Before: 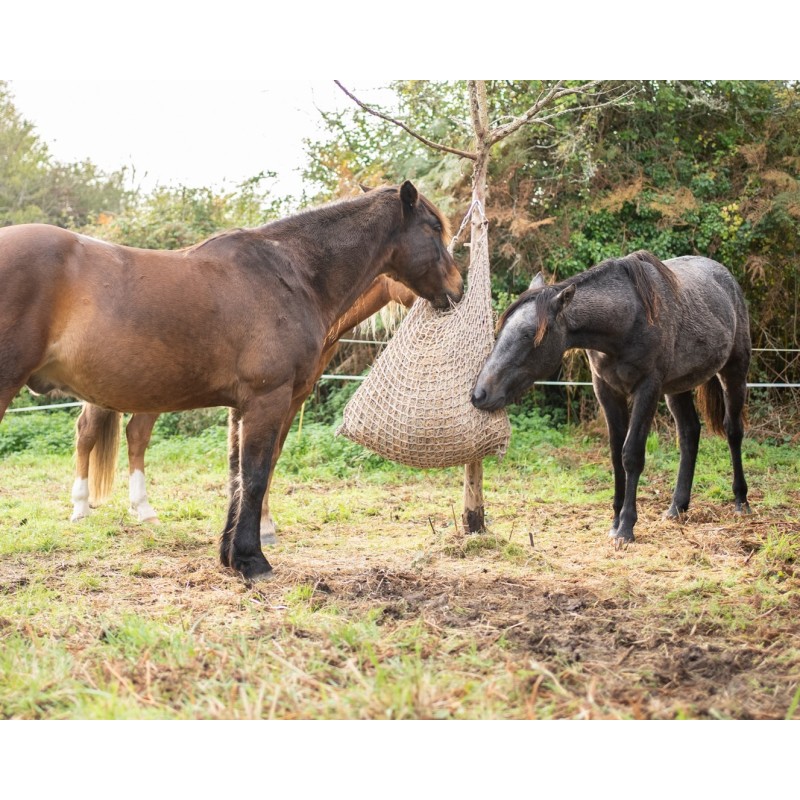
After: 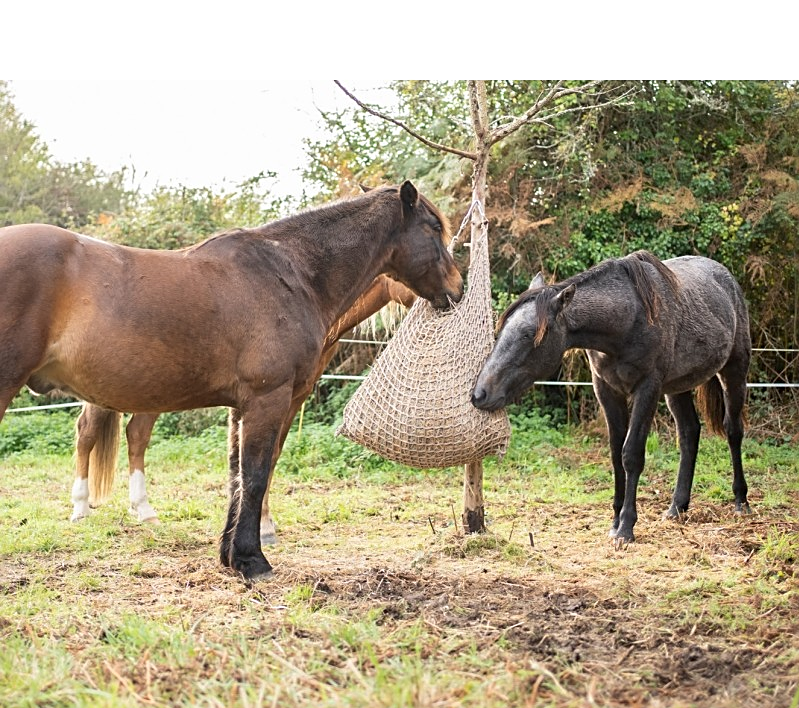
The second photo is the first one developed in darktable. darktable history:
crop and rotate: top 0%, bottom 11.433%
sharpen: on, module defaults
